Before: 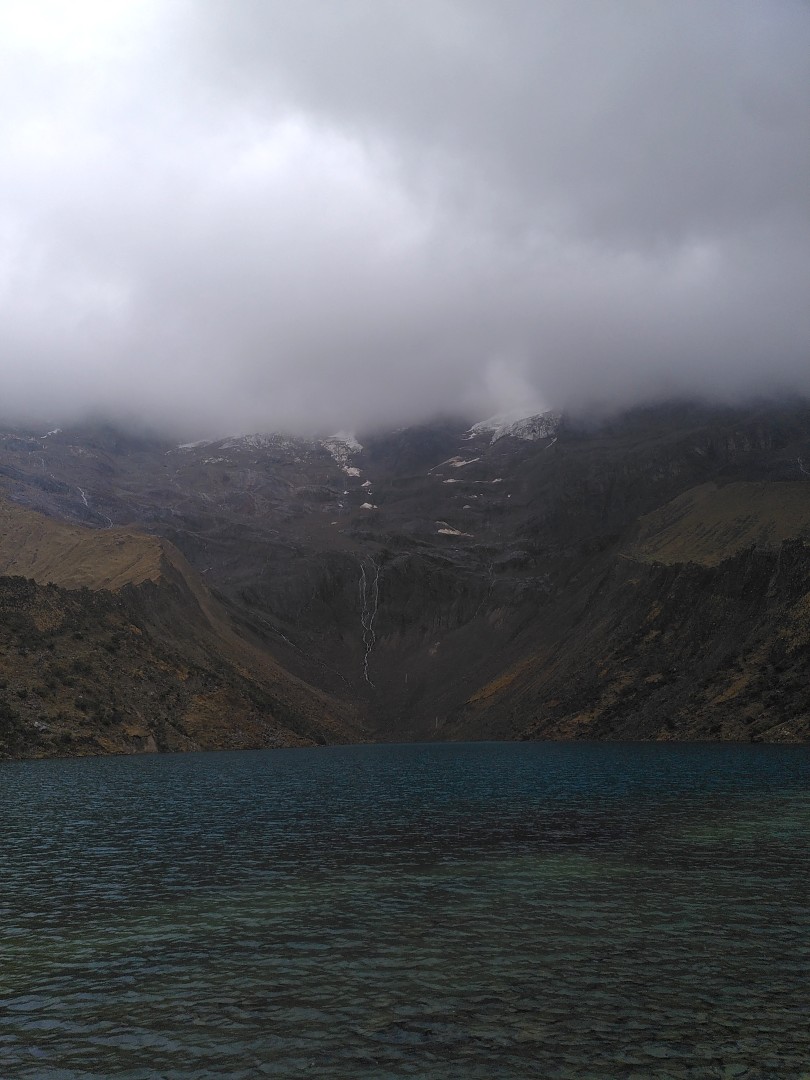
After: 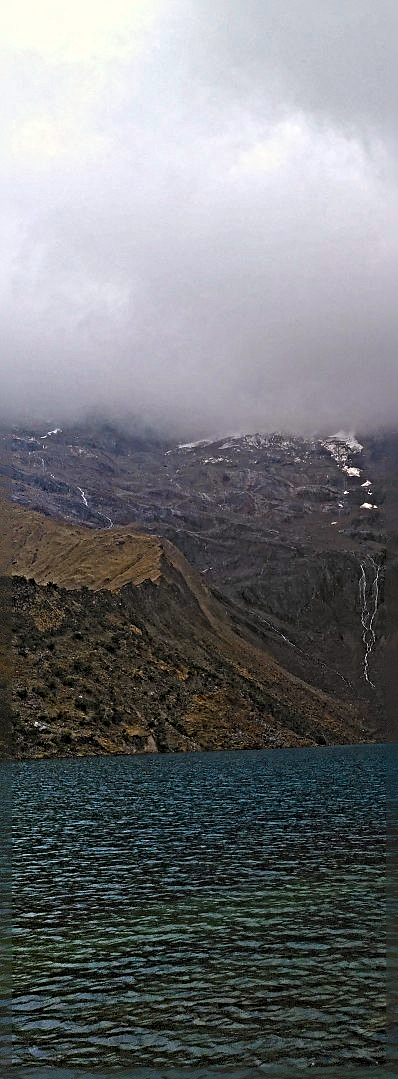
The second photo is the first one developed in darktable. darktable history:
crop and rotate: left 0%, top 0%, right 50.845%
color calibration: output colorfulness [0, 0.315, 0, 0], x 0.341, y 0.355, temperature 5166 K
exposure: exposure -0.021 EV, compensate highlight preservation false
sharpen: radius 6.3, amount 1.8, threshold 0
color balance rgb: linear chroma grading › global chroma 15%, perceptual saturation grading › global saturation 30%
